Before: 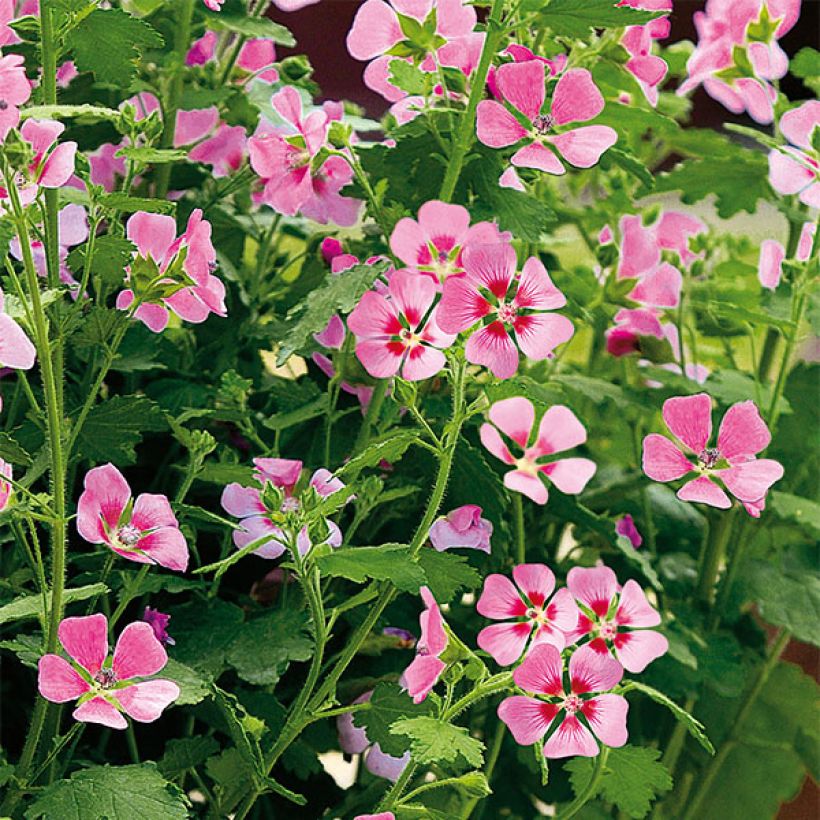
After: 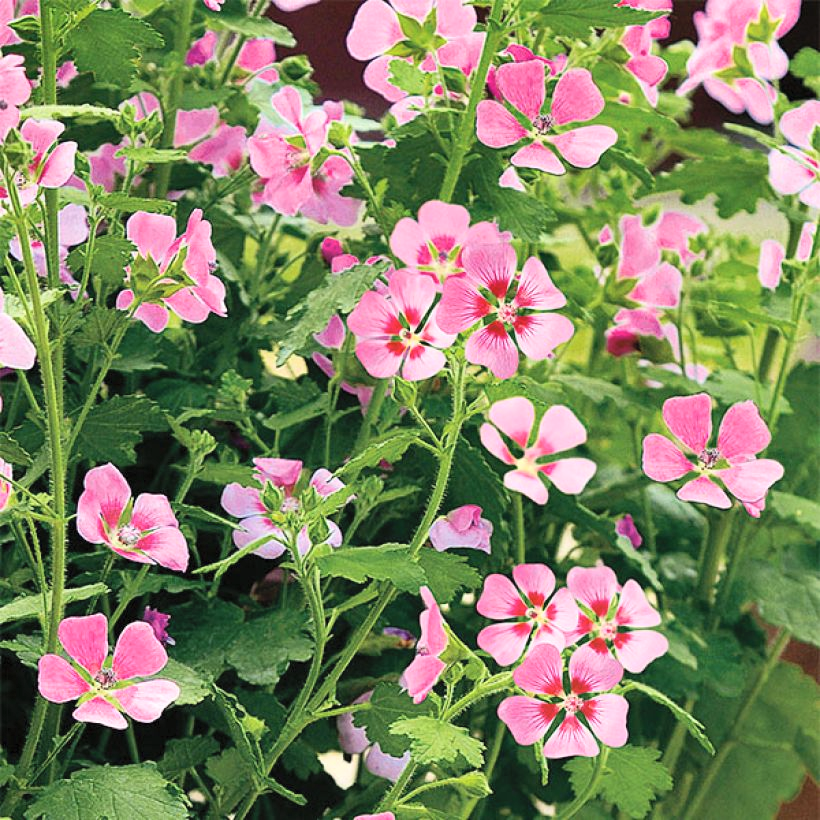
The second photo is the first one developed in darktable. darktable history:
contrast brightness saturation: contrast 0.145, brightness 0.211
shadows and highlights: soften with gaussian
